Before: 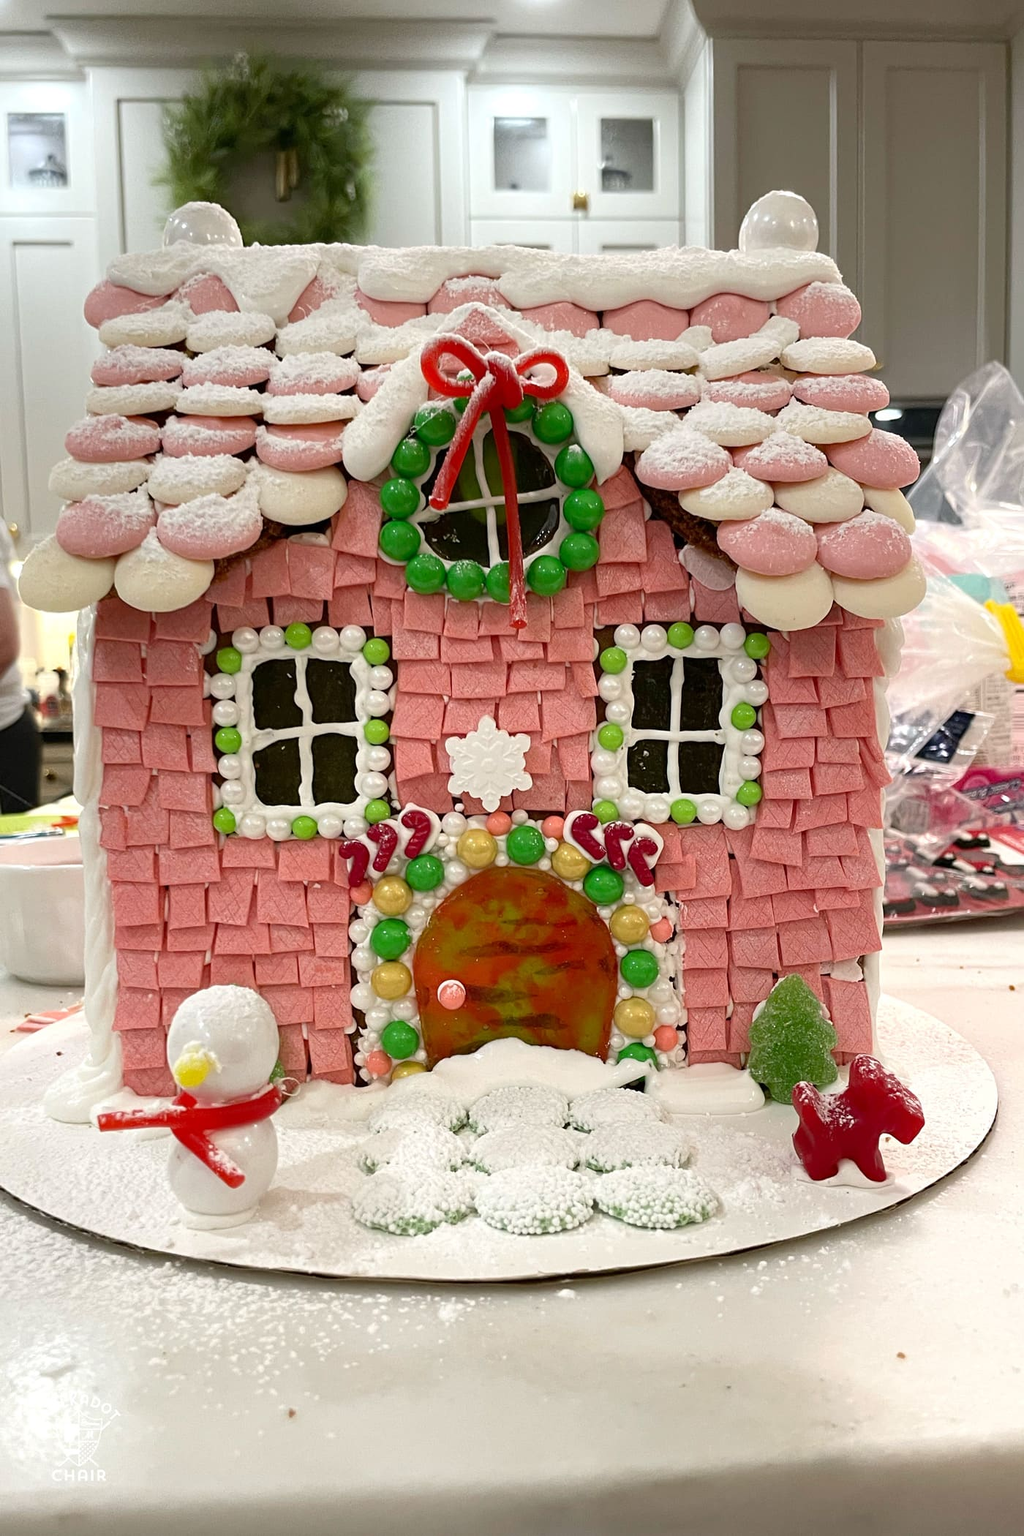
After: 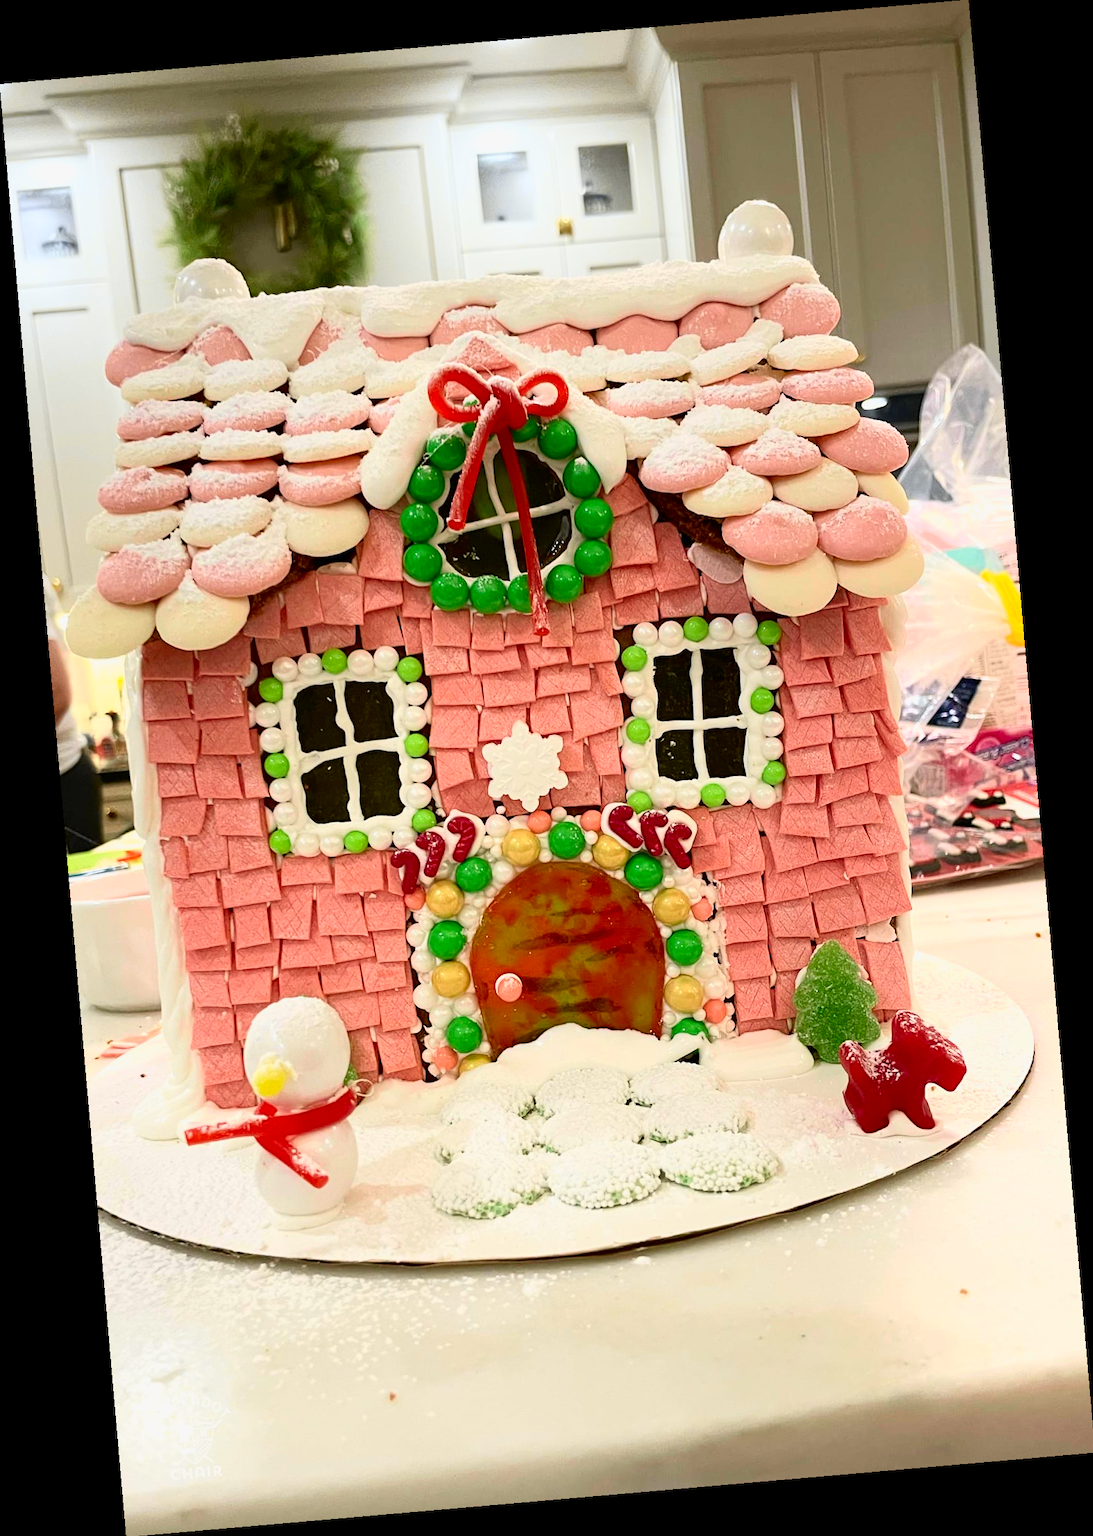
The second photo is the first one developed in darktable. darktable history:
rotate and perspective: rotation -4.98°, automatic cropping off
tone curve: curves: ch0 [(0, 0) (0.091, 0.075) (0.389, 0.441) (0.696, 0.808) (0.844, 0.908) (0.909, 0.942) (1, 0.973)]; ch1 [(0, 0) (0.437, 0.404) (0.48, 0.486) (0.5, 0.5) (0.529, 0.556) (0.58, 0.606) (0.616, 0.654) (1, 1)]; ch2 [(0, 0) (0.442, 0.415) (0.5, 0.5) (0.535, 0.567) (0.585, 0.632) (1, 1)], color space Lab, independent channels, preserve colors none
